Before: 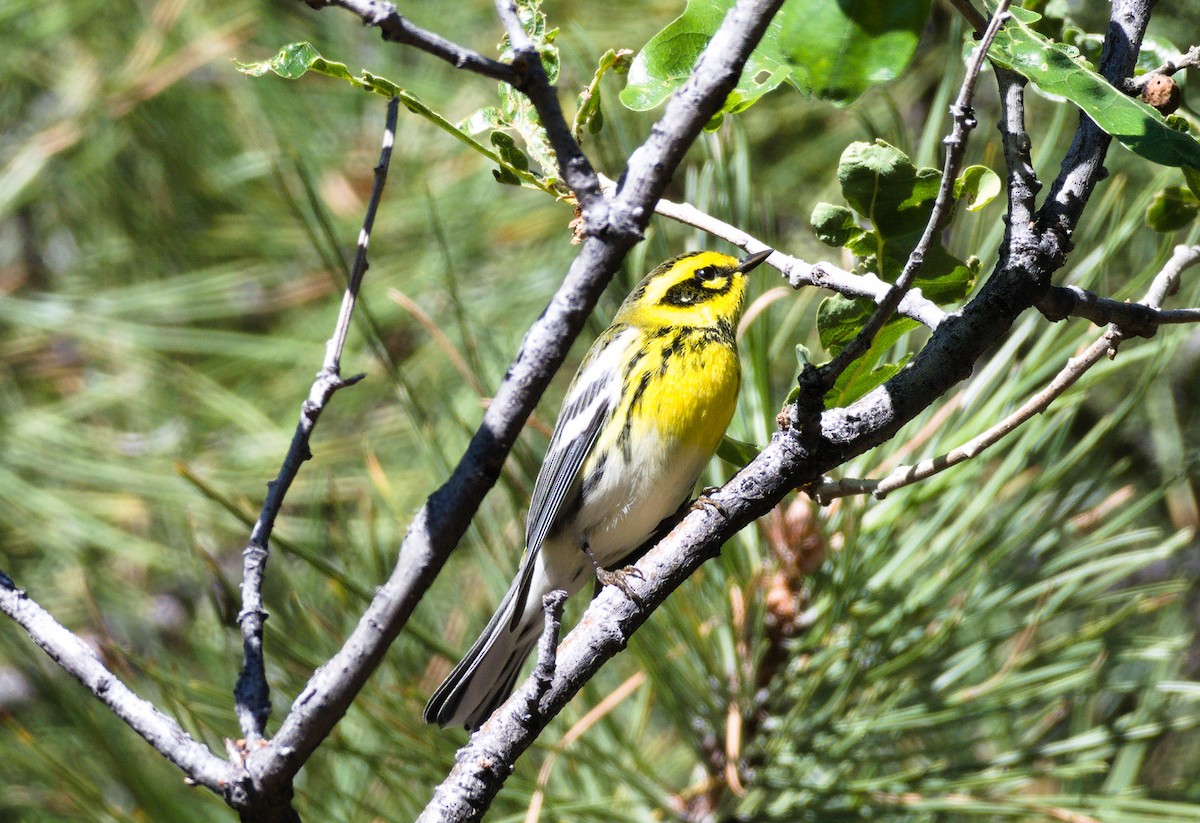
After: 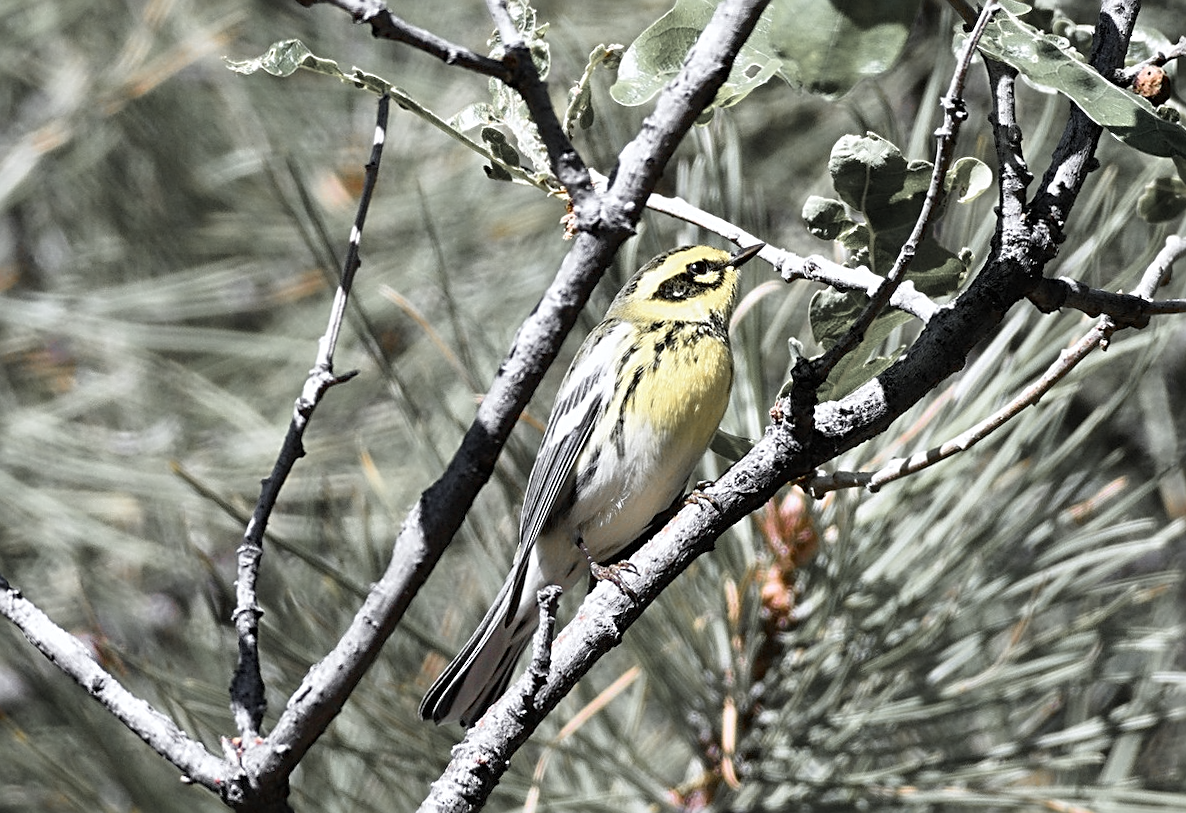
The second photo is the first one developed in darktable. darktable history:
sharpen: radius 2.531, amount 0.628
rotate and perspective: rotation -0.45°, automatic cropping original format, crop left 0.008, crop right 0.992, crop top 0.012, crop bottom 0.988
color zones: curves: ch1 [(0, 0.638) (0.193, 0.442) (0.286, 0.15) (0.429, 0.14) (0.571, 0.142) (0.714, 0.154) (0.857, 0.175) (1, 0.638)]
white balance: red 0.974, blue 1.044
